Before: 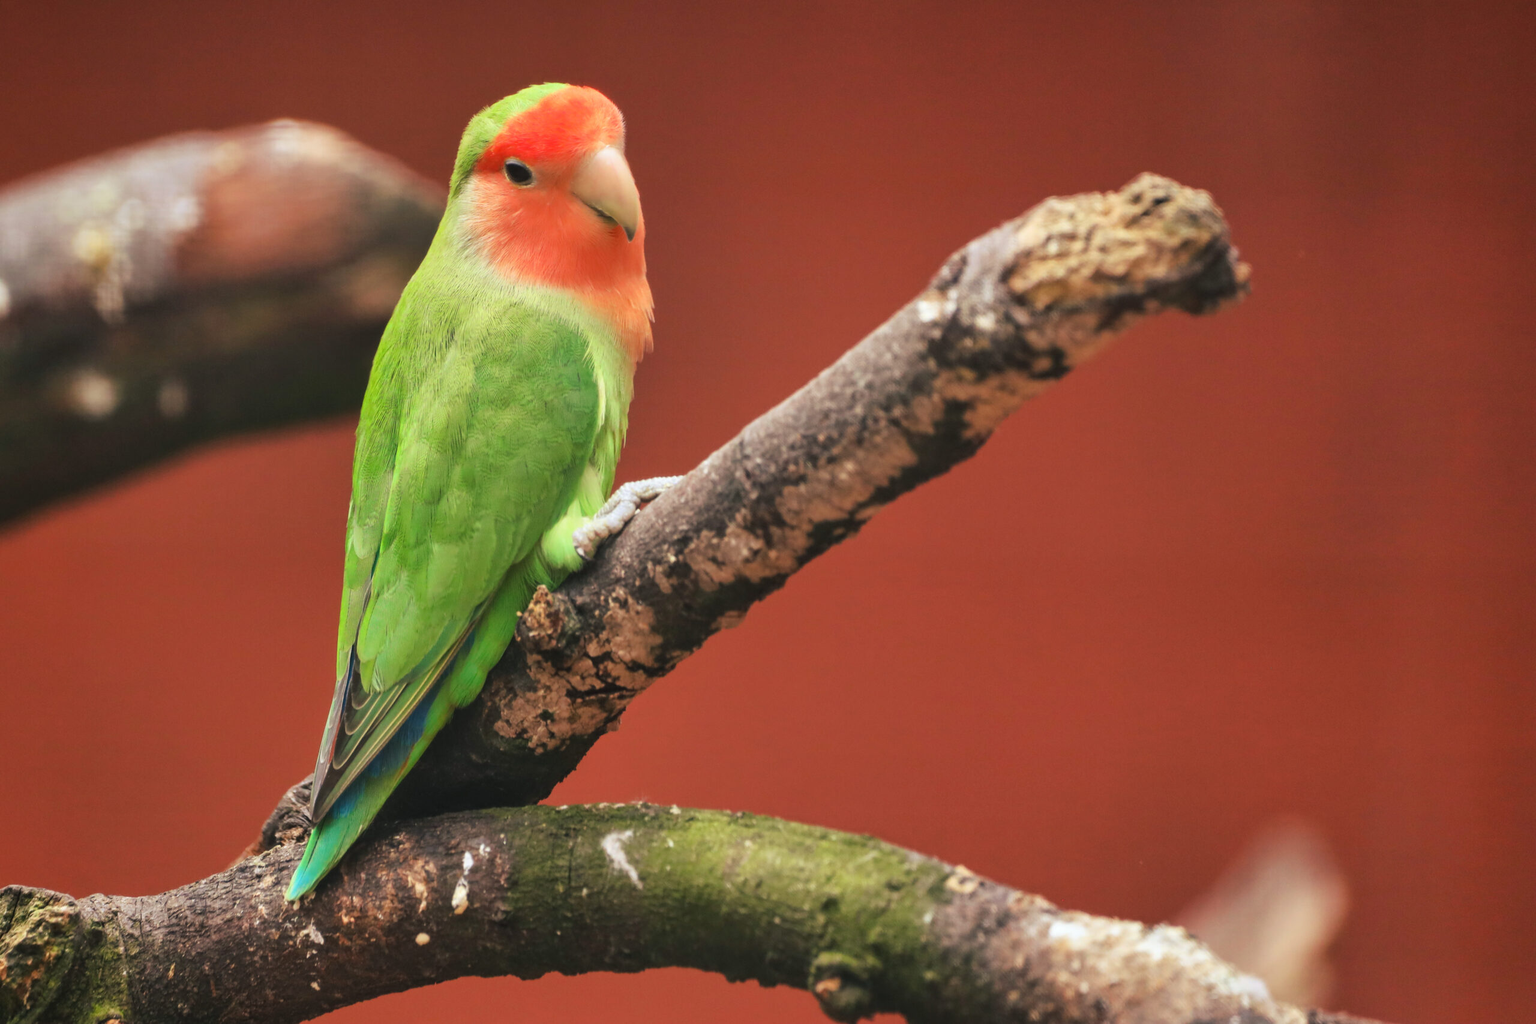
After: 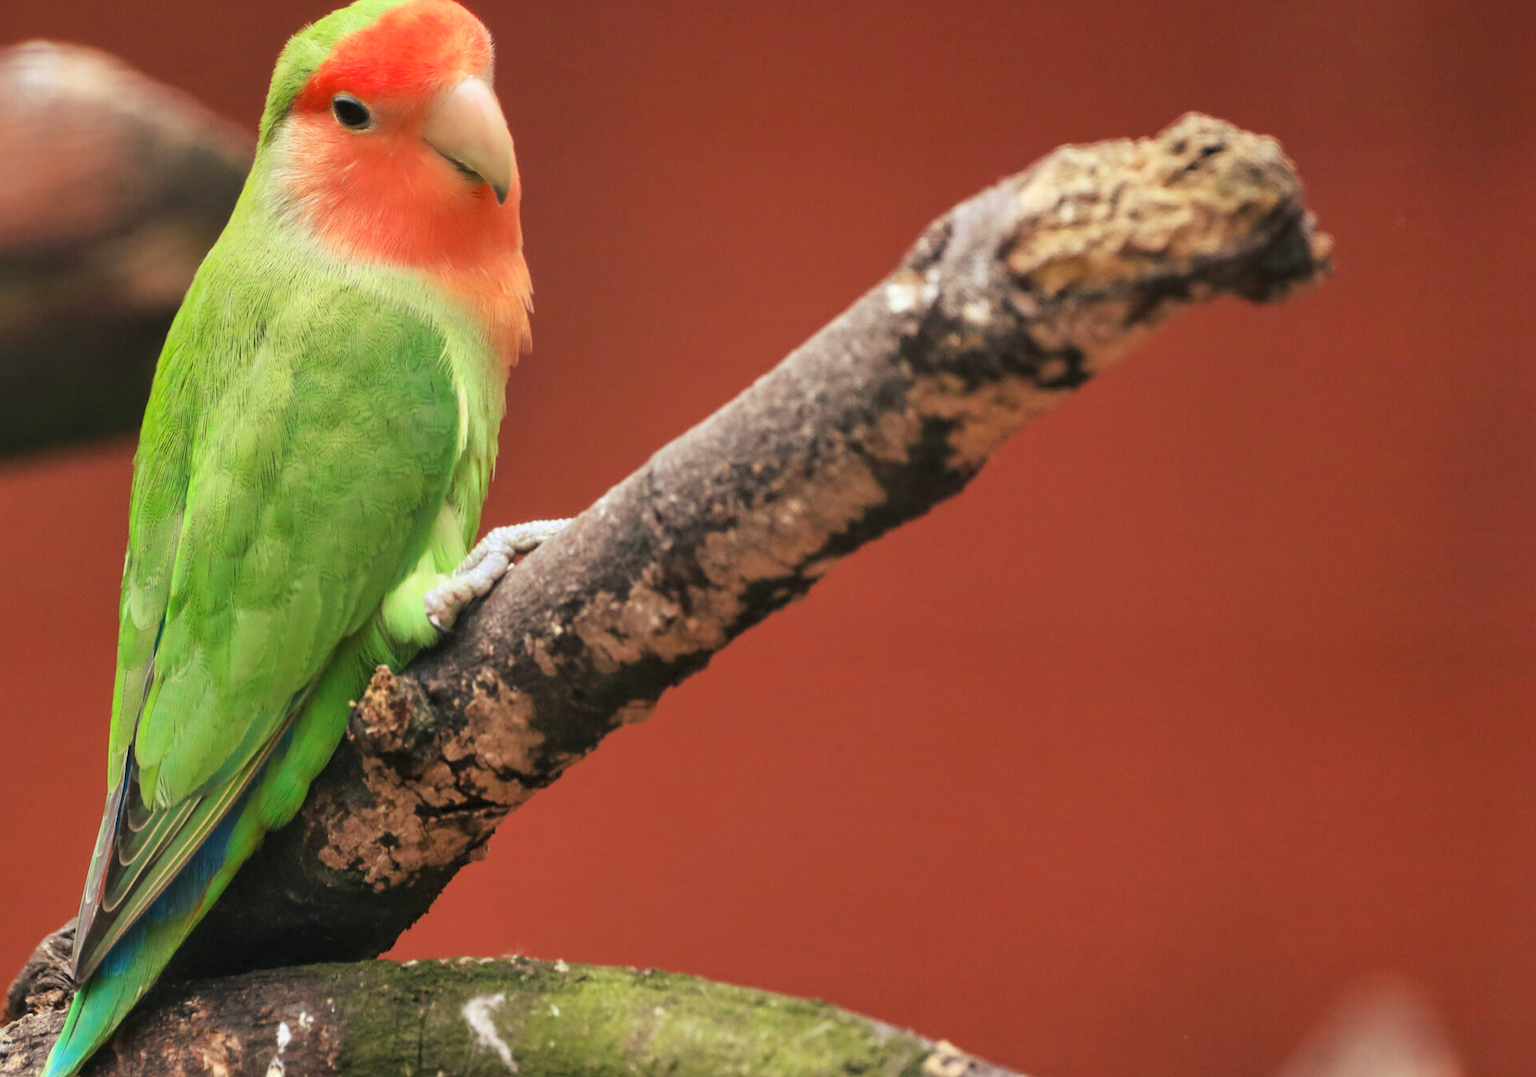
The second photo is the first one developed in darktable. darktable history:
exposure: black level correction 0.004, exposure 0.017 EV, compensate highlight preservation false
crop: left 16.714%, top 8.716%, right 8.618%, bottom 12.682%
